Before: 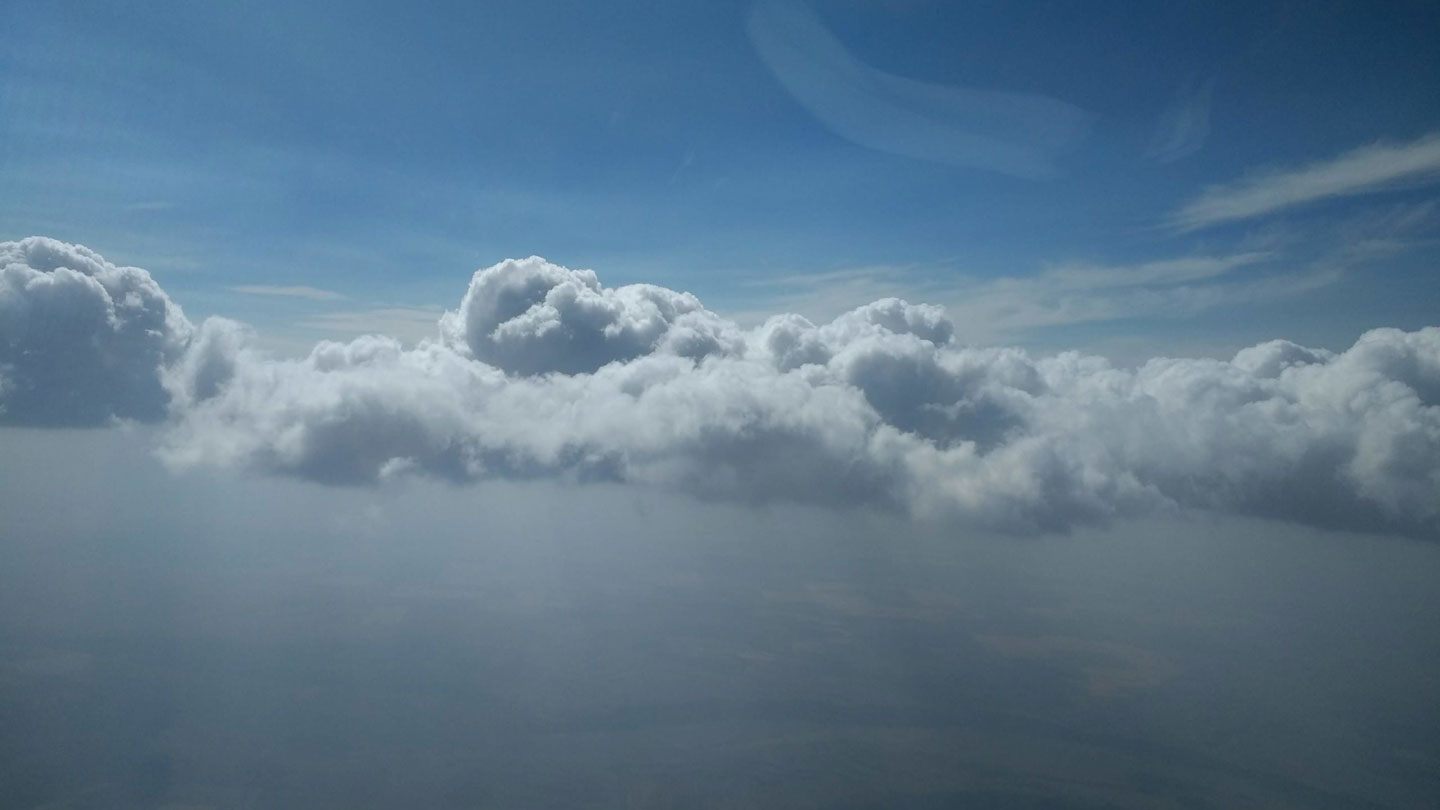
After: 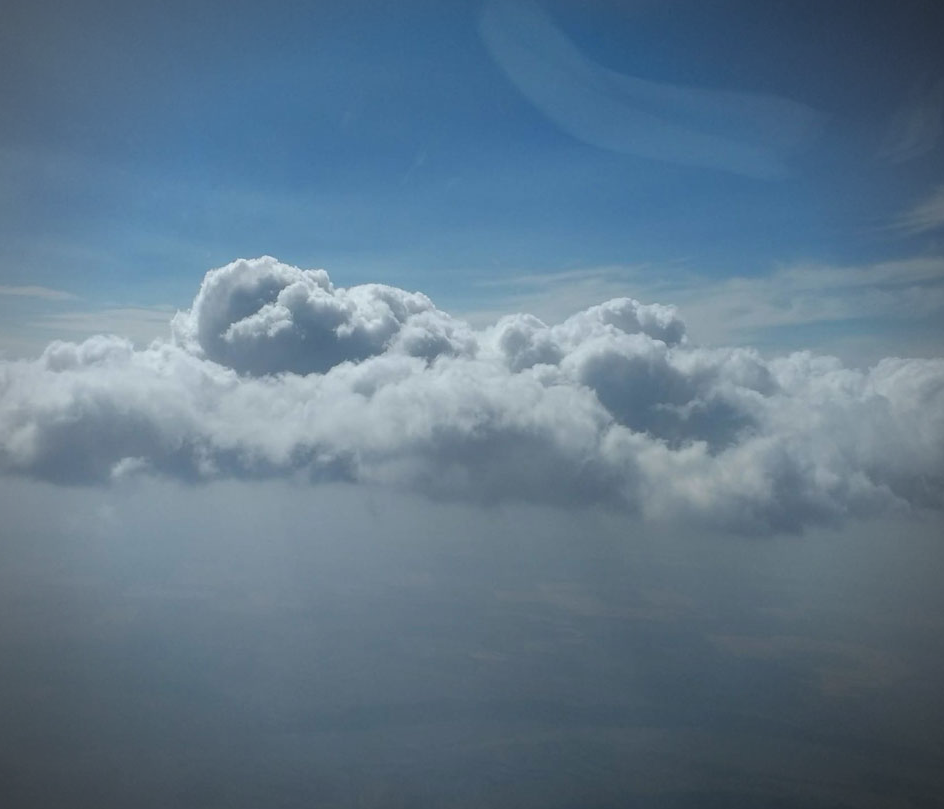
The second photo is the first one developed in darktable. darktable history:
crop and rotate: left 18.655%, right 15.766%
vignetting: unbound false
